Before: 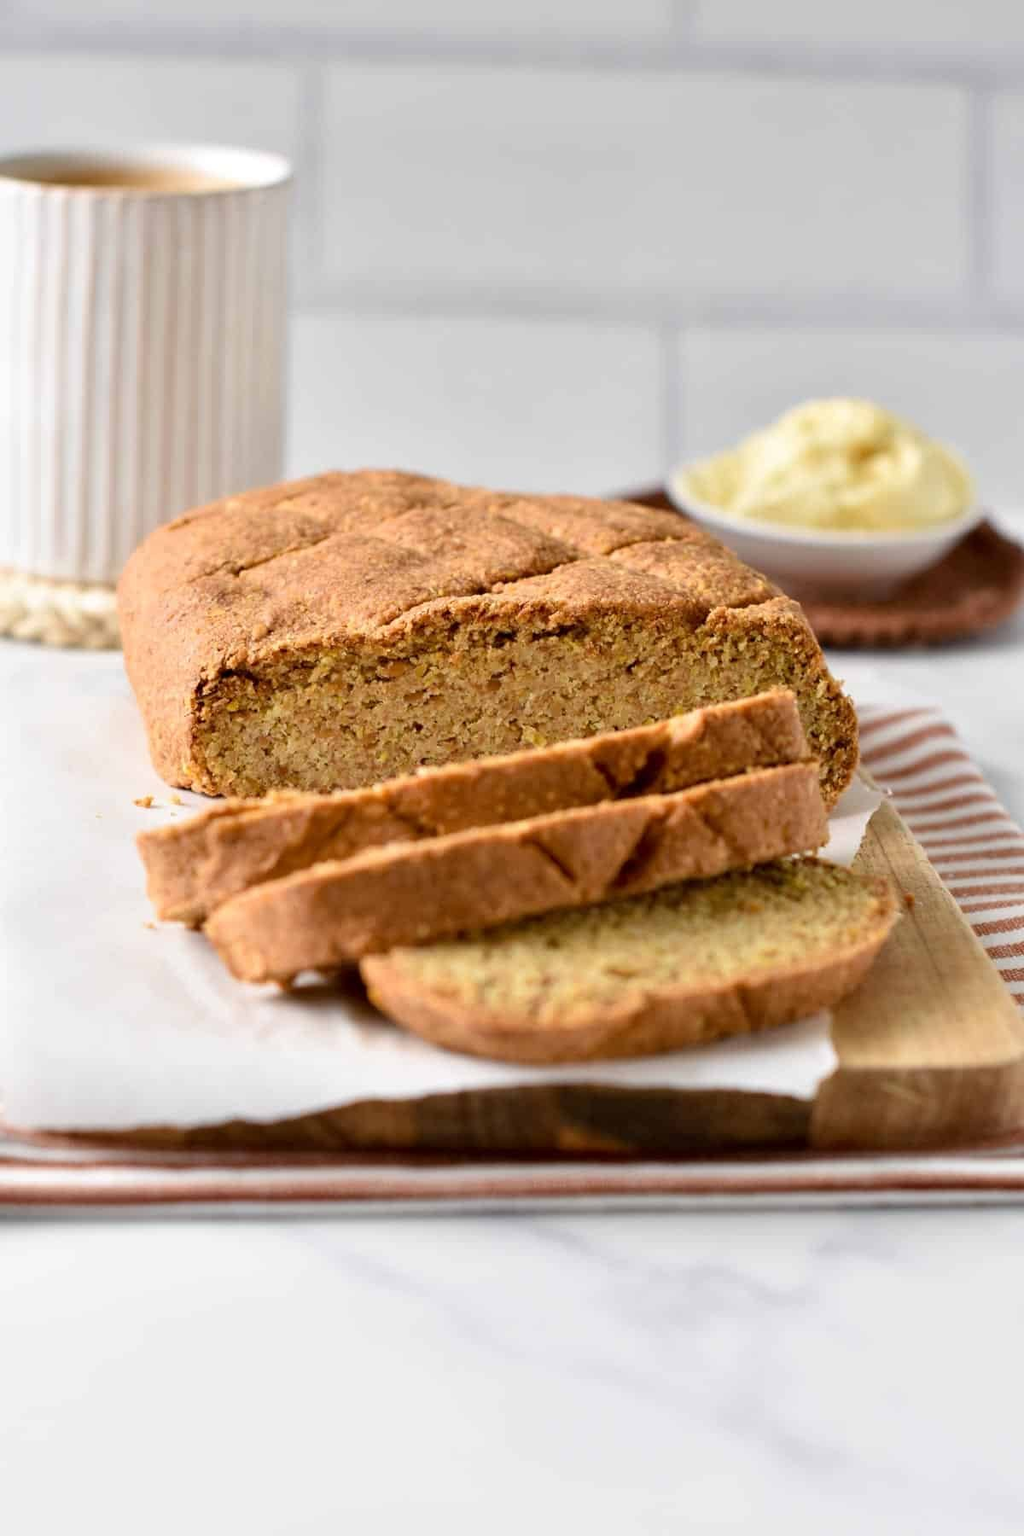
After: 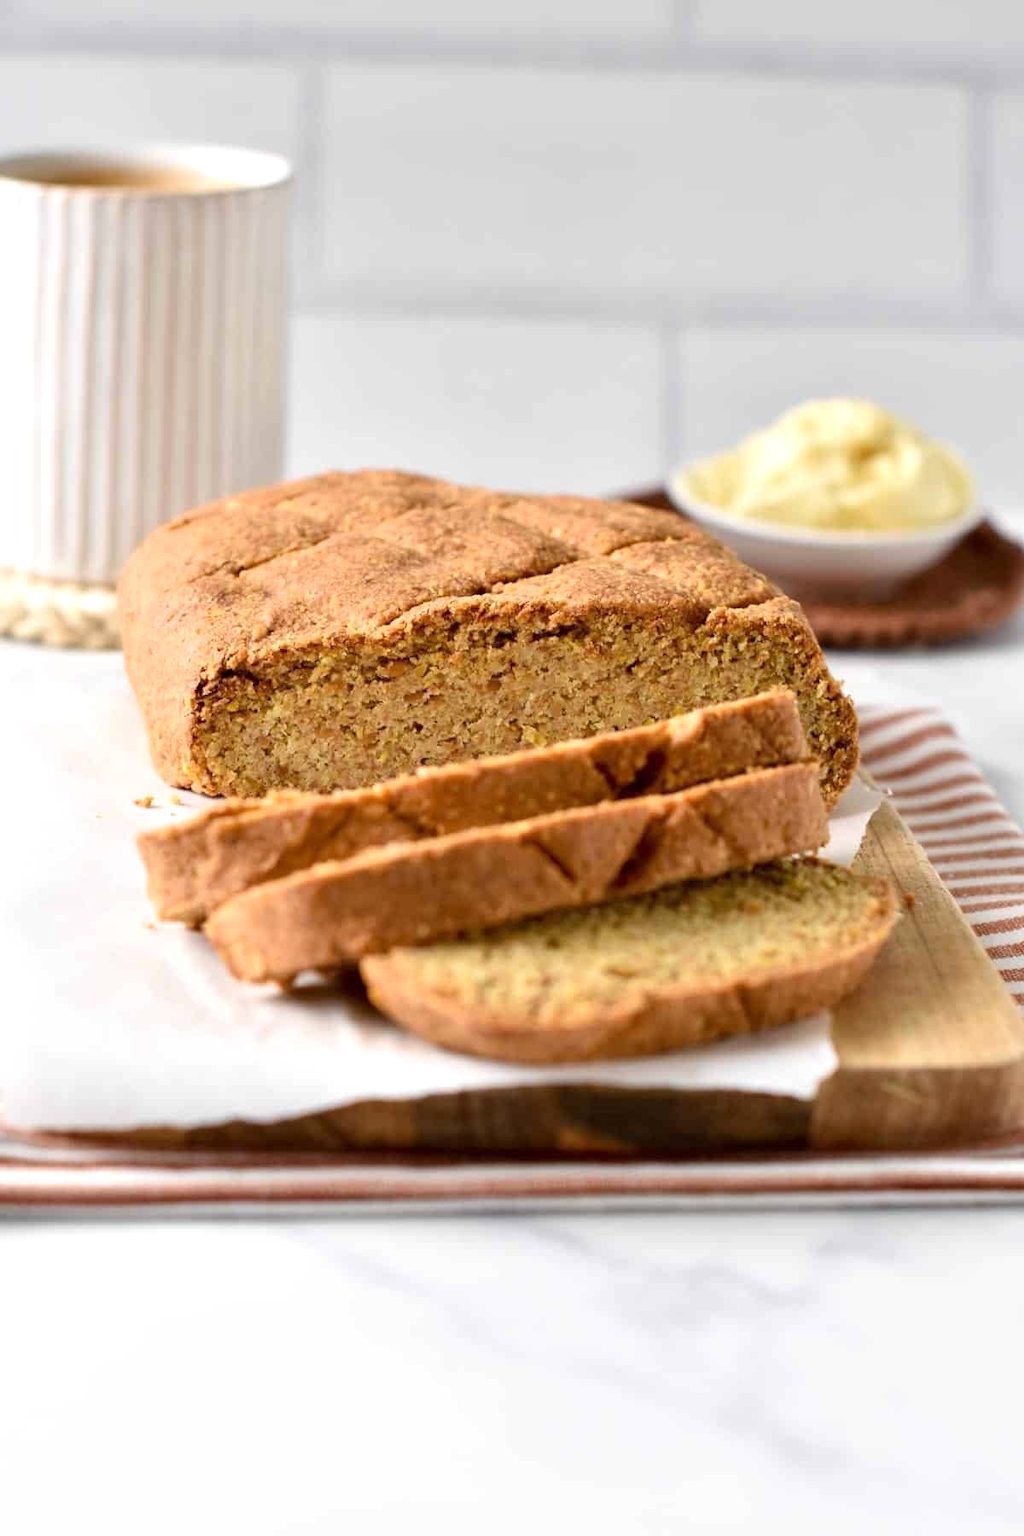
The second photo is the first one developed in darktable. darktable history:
exposure: exposure 0.218 EV, compensate highlight preservation false
